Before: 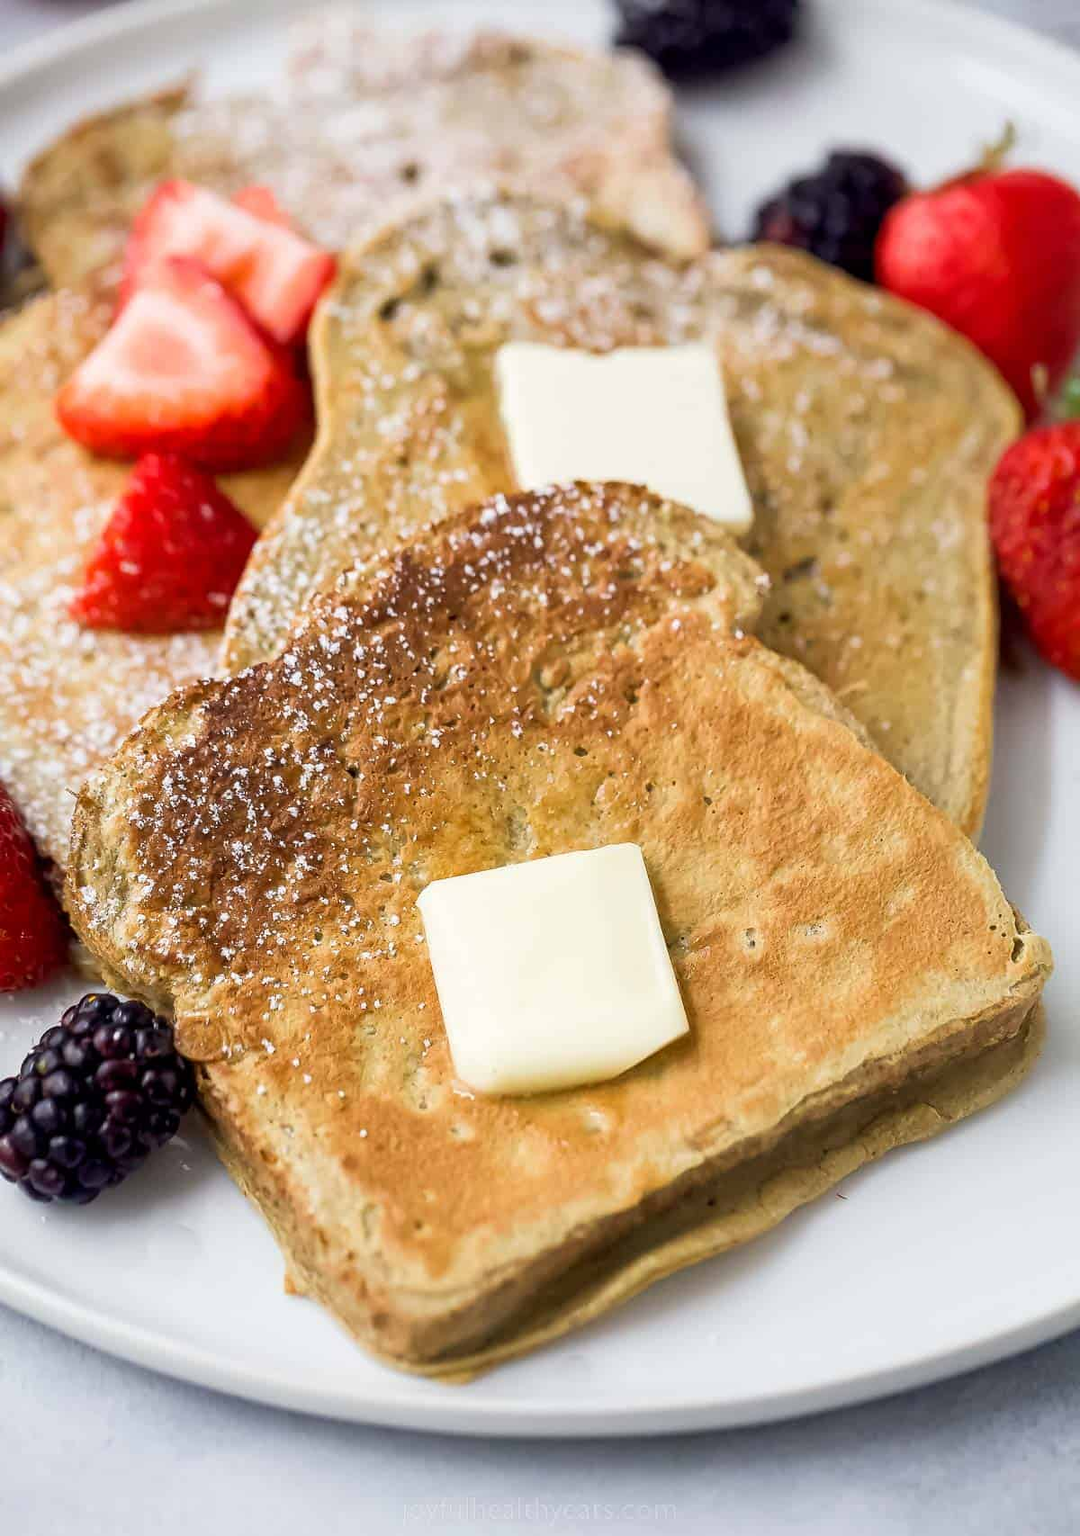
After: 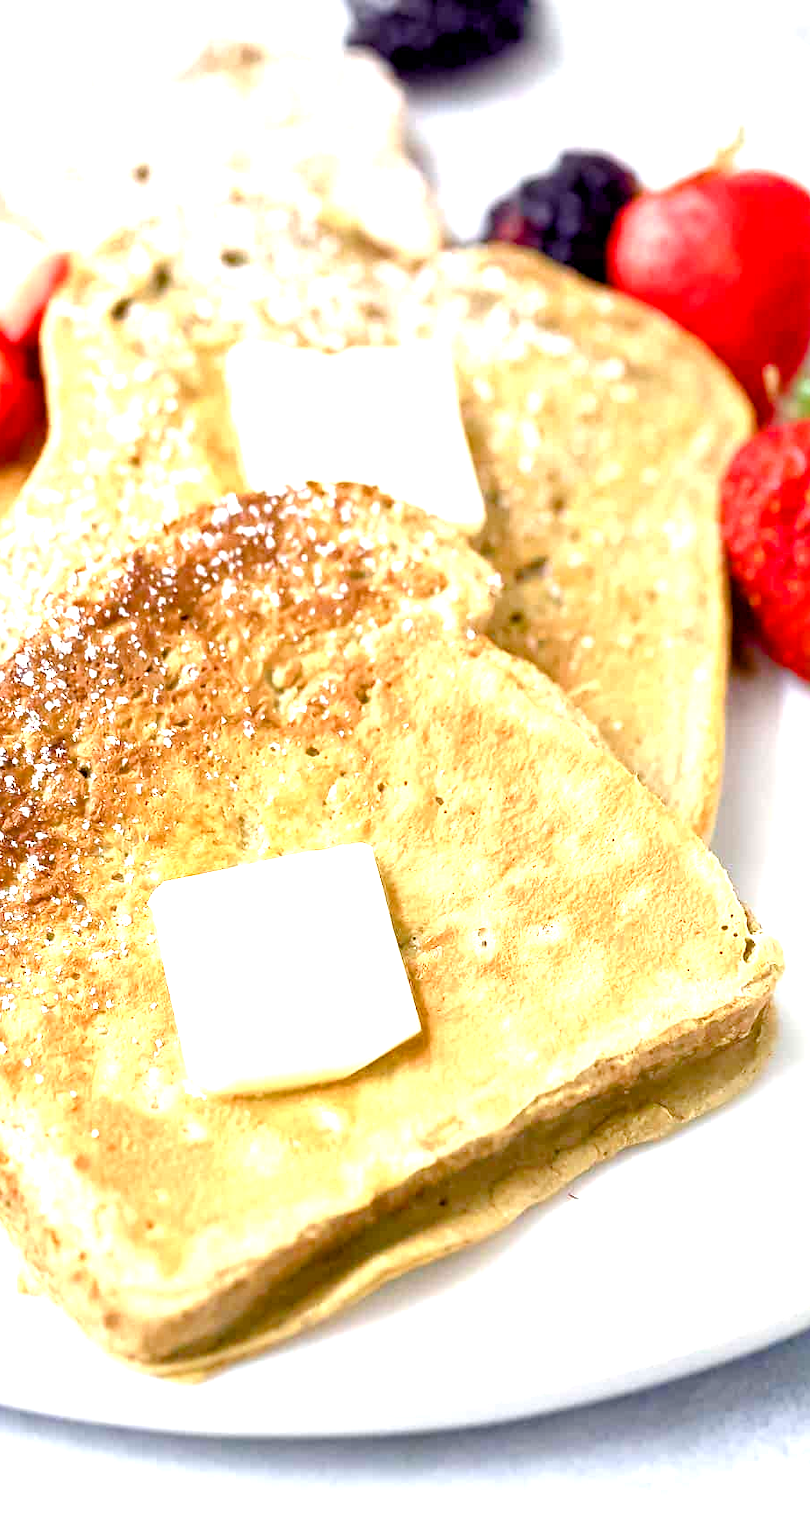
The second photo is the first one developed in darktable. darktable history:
exposure: black level correction 0.001, exposure 1.399 EV, compensate exposure bias true, compensate highlight preservation false
color balance rgb: perceptual saturation grading › global saturation 39.417%, perceptual saturation grading › highlights -50.562%, perceptual saturation grading › shadows 30.988%
crop and rotate: left 24.896%
